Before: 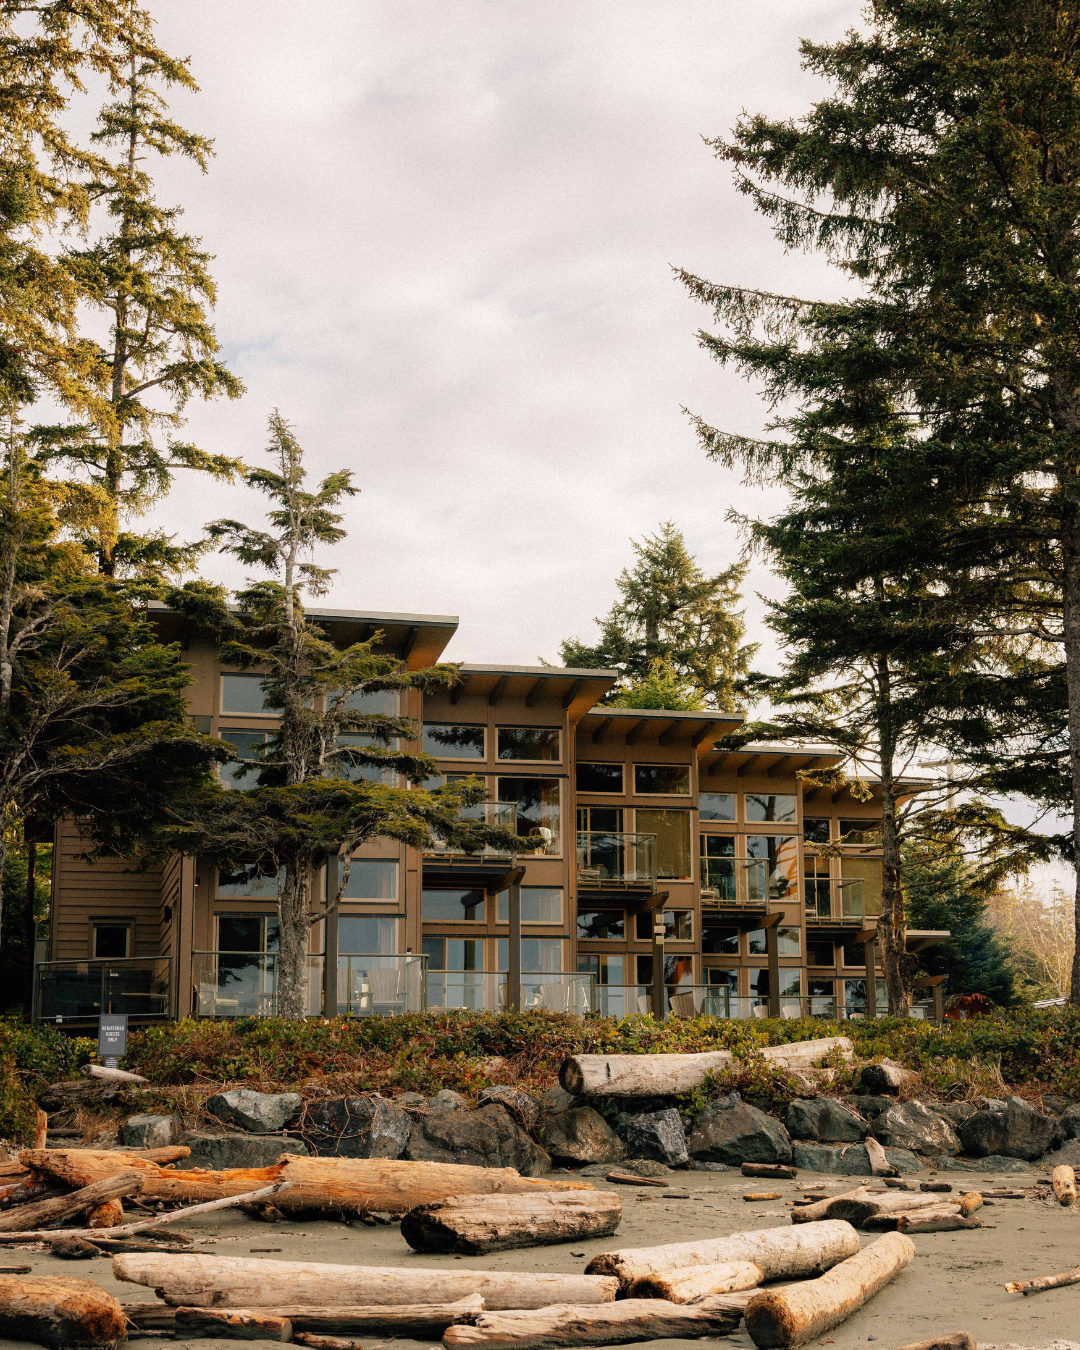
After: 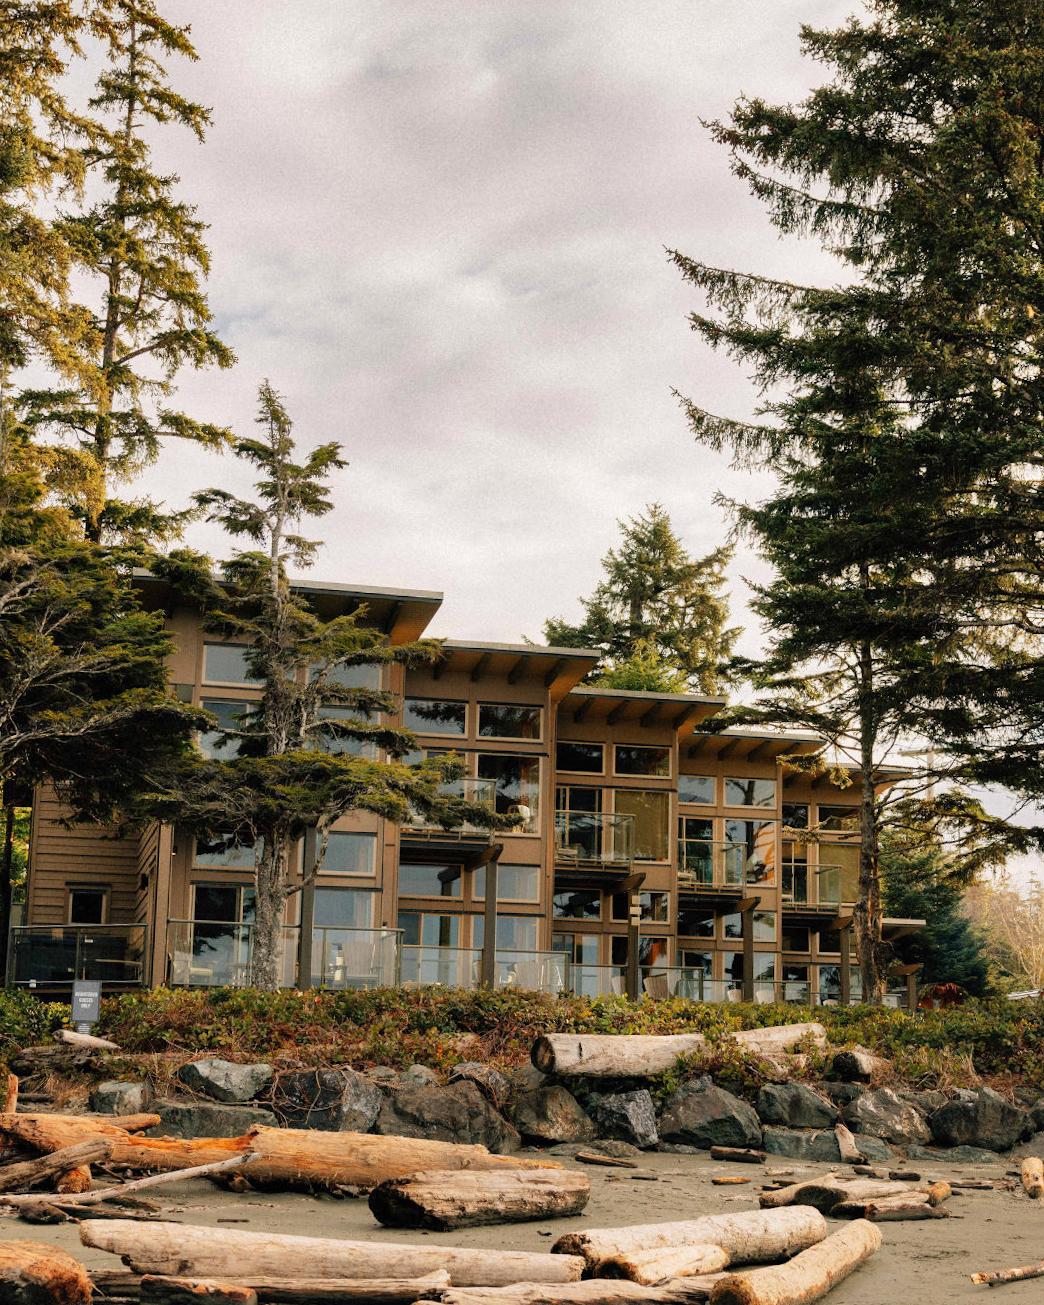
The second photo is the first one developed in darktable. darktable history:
shadows and highlights: low approximation 0.01, soften with gaussian
crop and rotate: angle -1.58°
